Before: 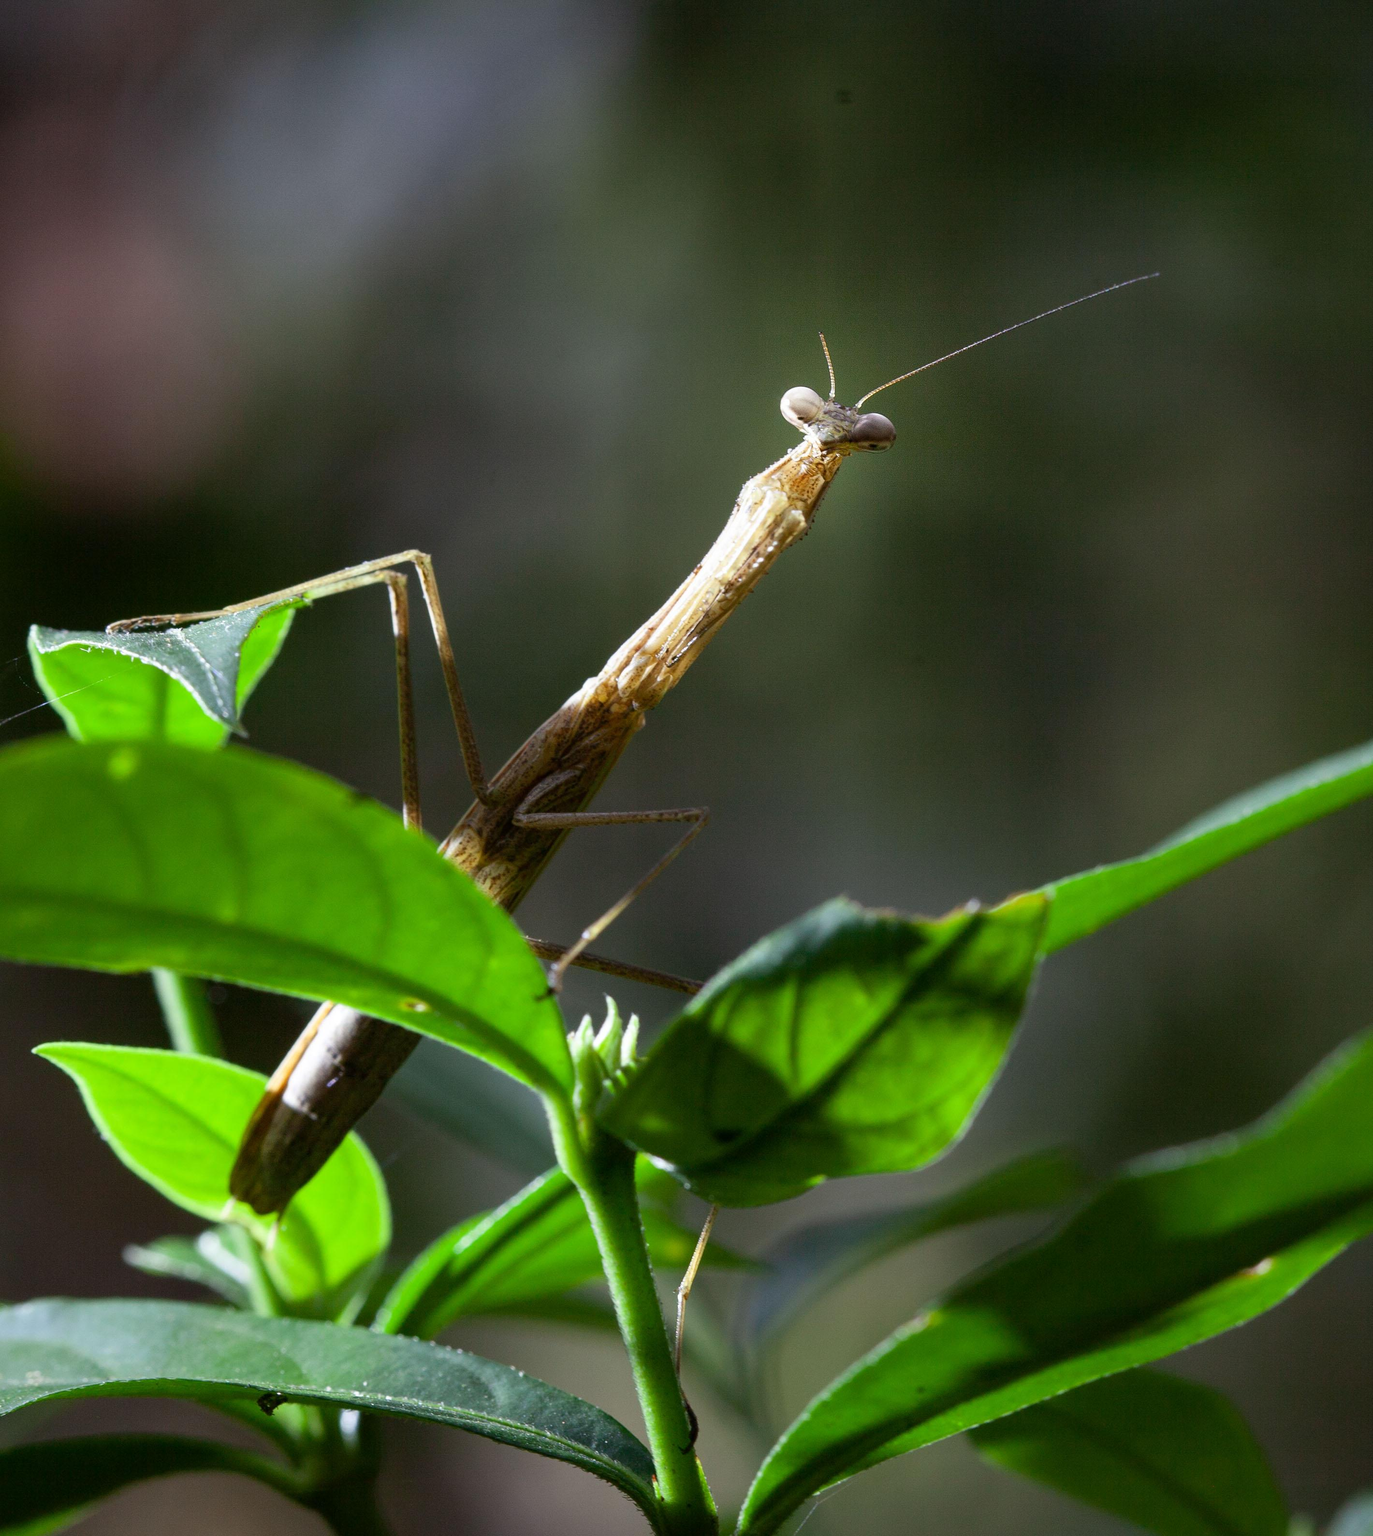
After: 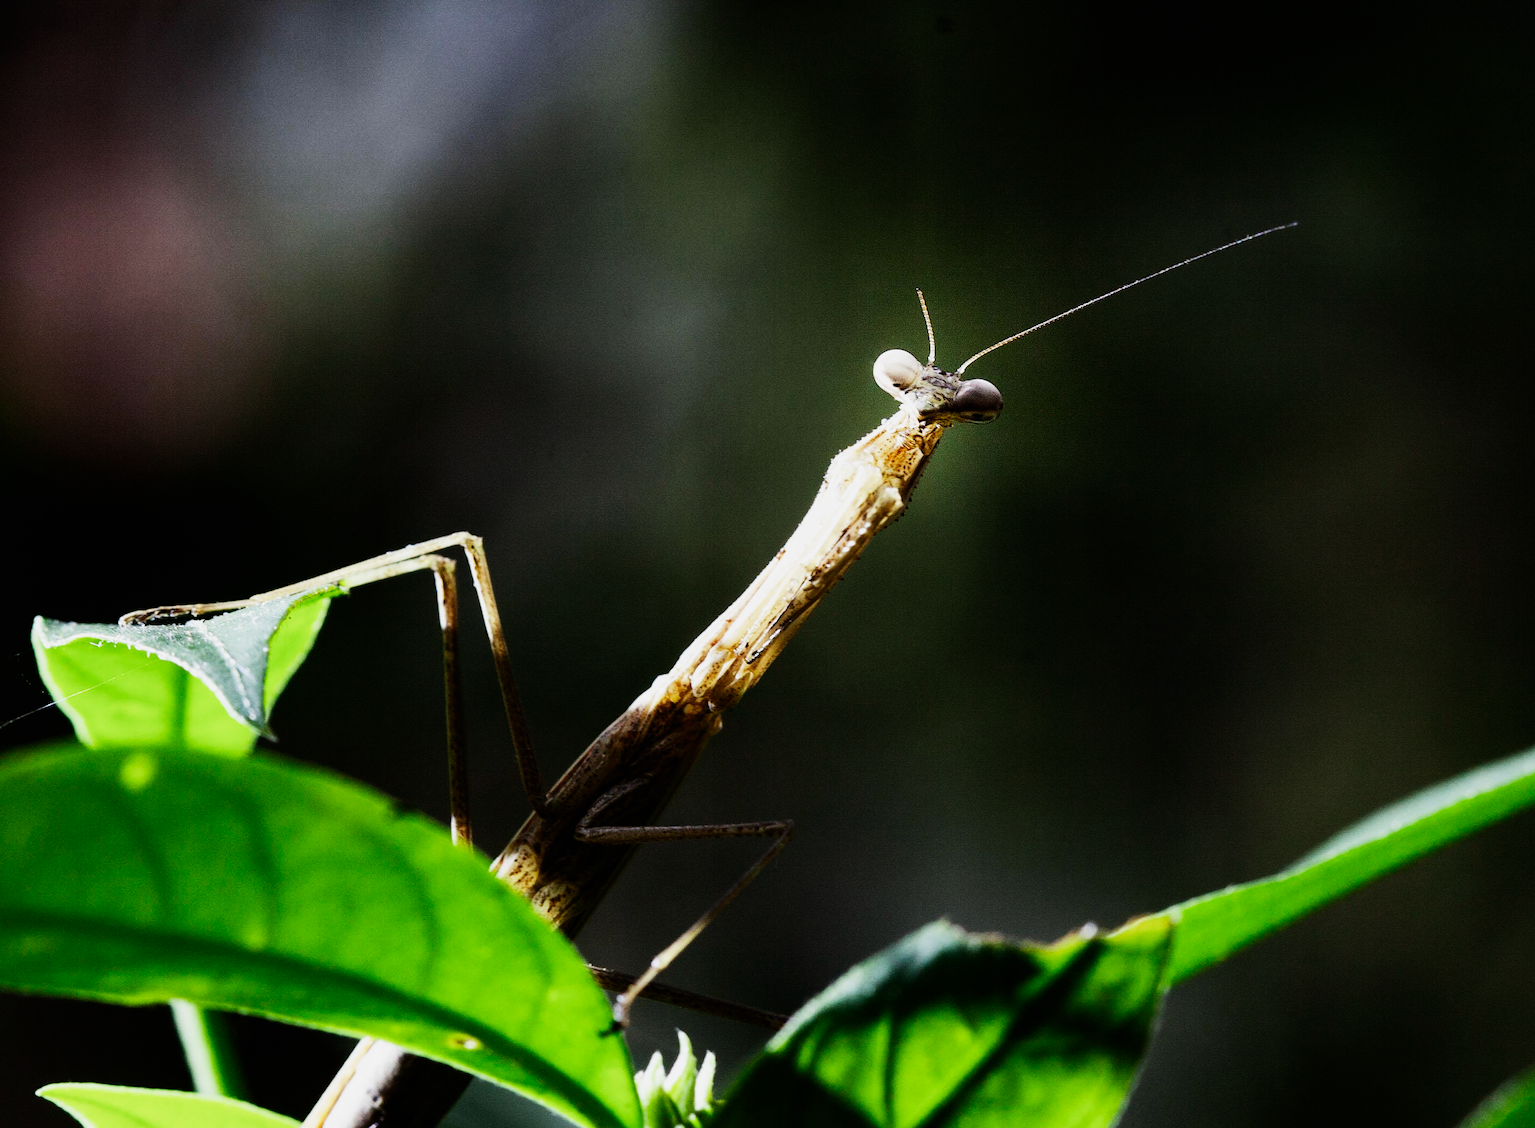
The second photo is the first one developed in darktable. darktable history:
tone equalizer: -8 EV -0.75 EV, -7 EV -0.7 EV, -6 EV -0.6 EV, -5 EV -0.4 EV, -3 EV 0.4 EV, -2 EV 0.6 EV, -1 EV 0.7 EV, +0 EV 0.75 EV, edges refinement/feathering 500, mask exposure compensation -1.57 EV, preserve details no
sigmoid: contrast 1.81, skew -0.21, preserve hue 0%, red attenuation 0.1, red rotation 0.035, green attenuation 0.1, green rotation -0.017, blue attenuation 0.15, blue rotation -0.052, base primaries Rec2020
crop and rotate: top 4.848%, bottom 29.503%
